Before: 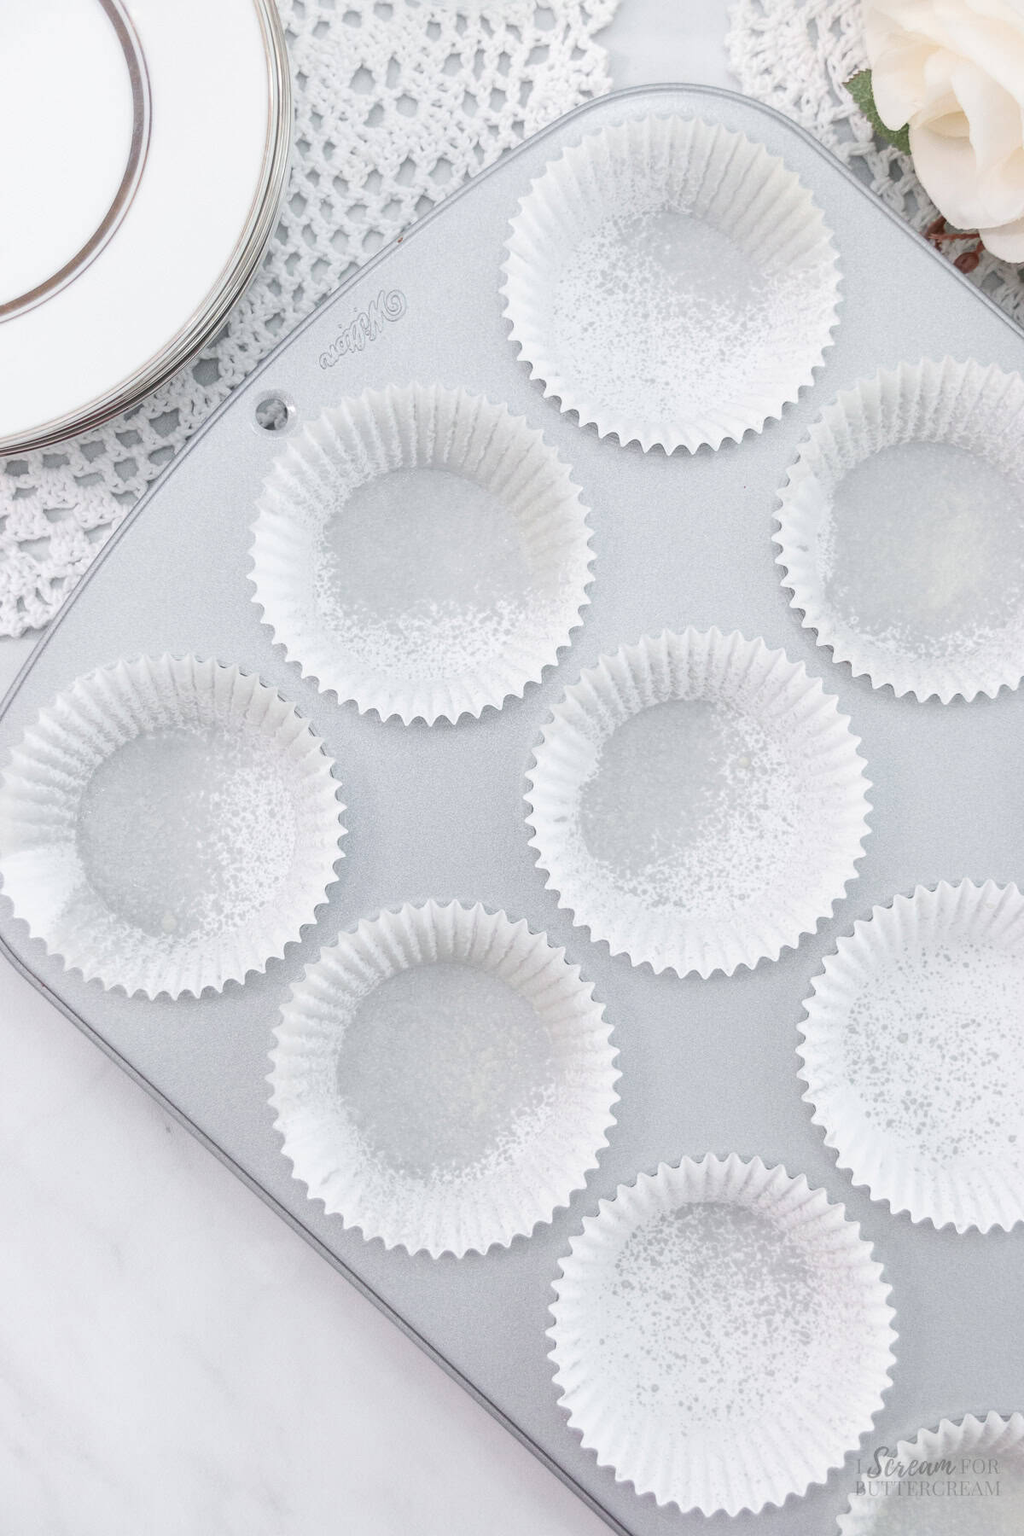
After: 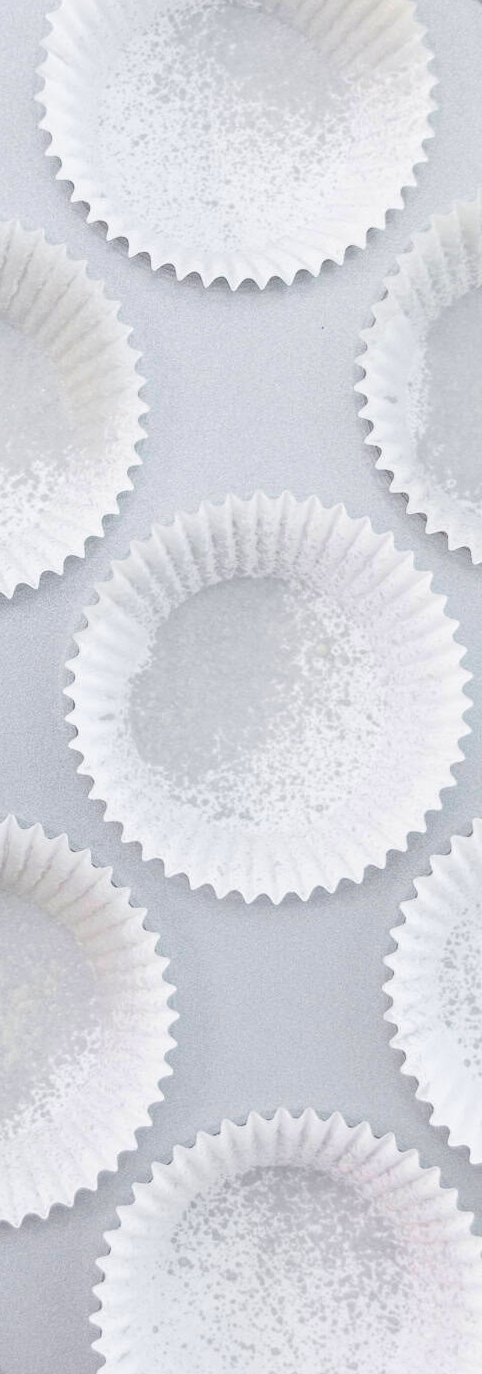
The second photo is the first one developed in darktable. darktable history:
velvia: on, module defaults
crop: left 45.84%, top 13.541%, right 13.96%, bottom 10.08%
